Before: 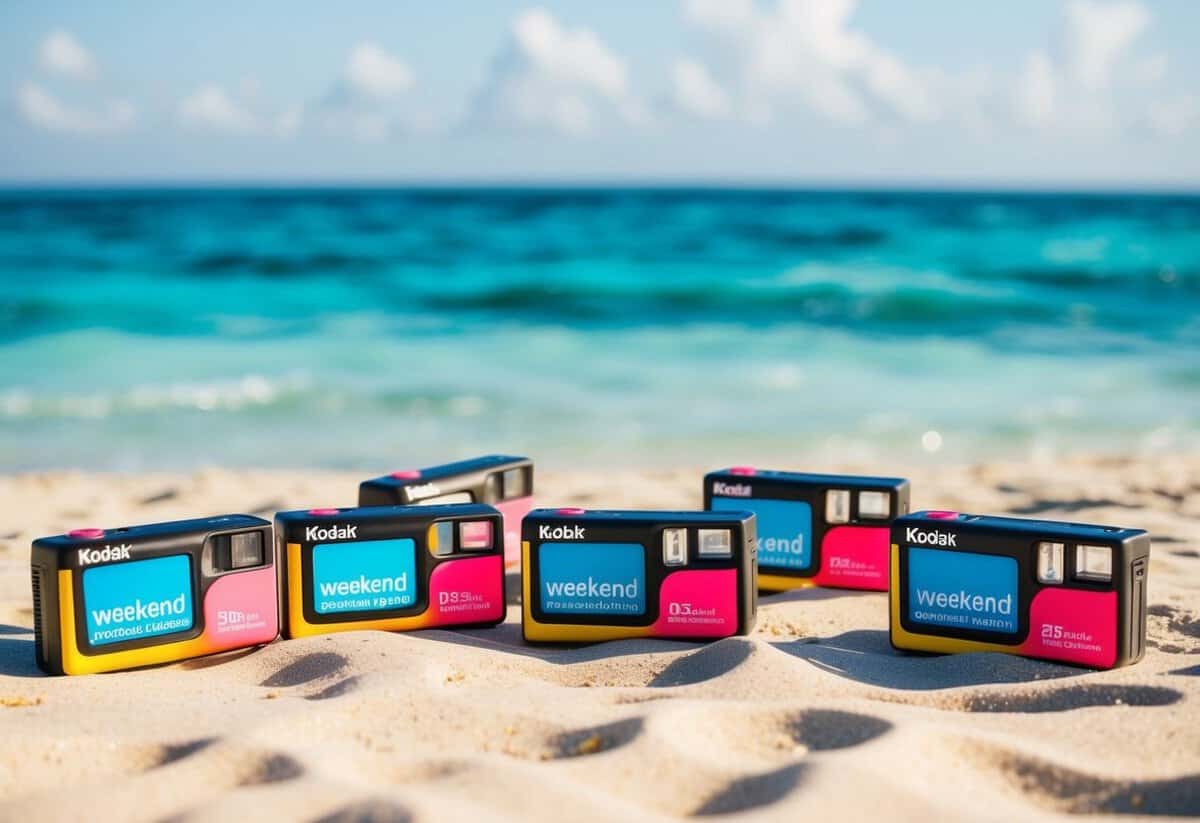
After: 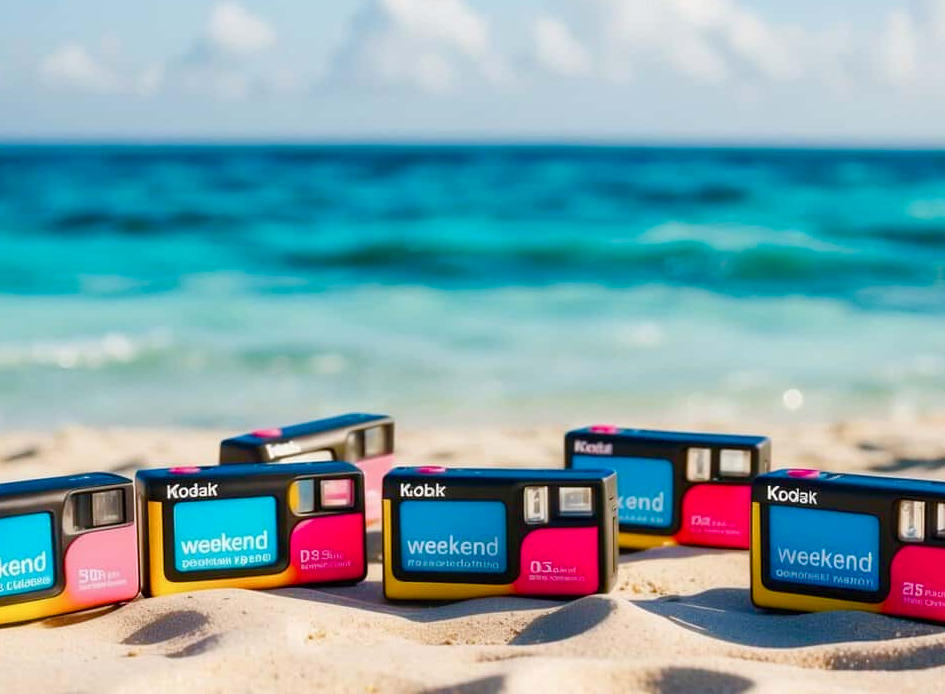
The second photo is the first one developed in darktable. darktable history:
crop: left 11.625%, top 5.124%, right 9.598%, bottom 10.527%
contrast brightness saturation: saturation -0.057
color balance rgb: perceptual saturation grading › global saturation 20%, perceptual saturation grading › highlights -25.566%, perceptual saturation grading › shadows 50.216%, global vibrance 14.826%
